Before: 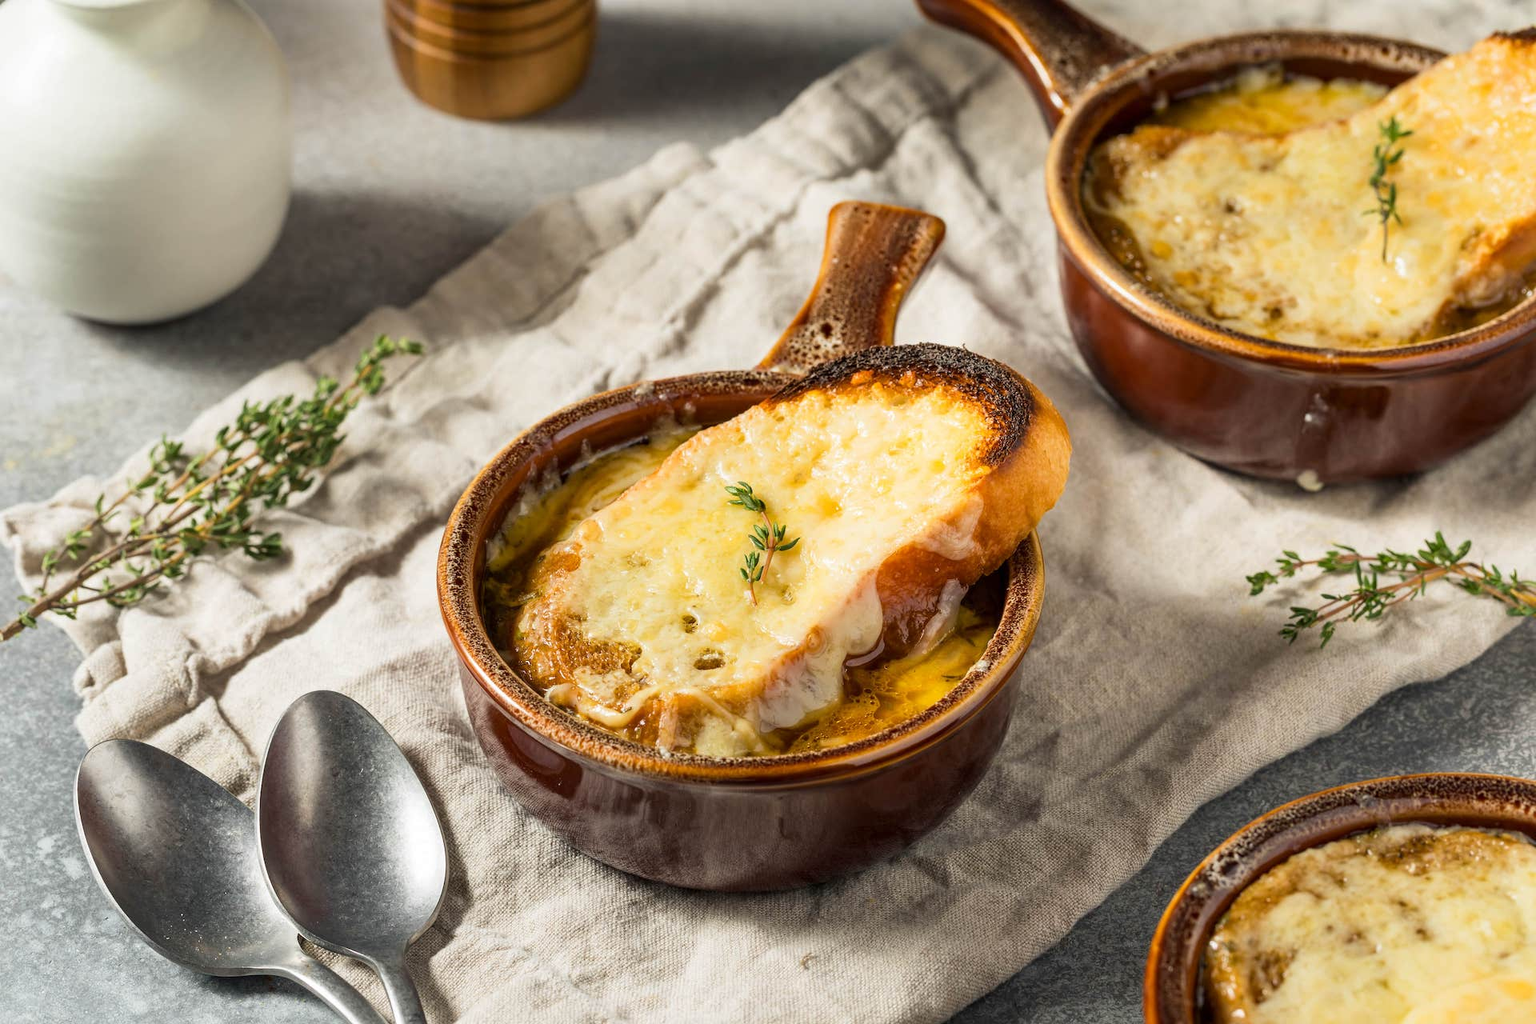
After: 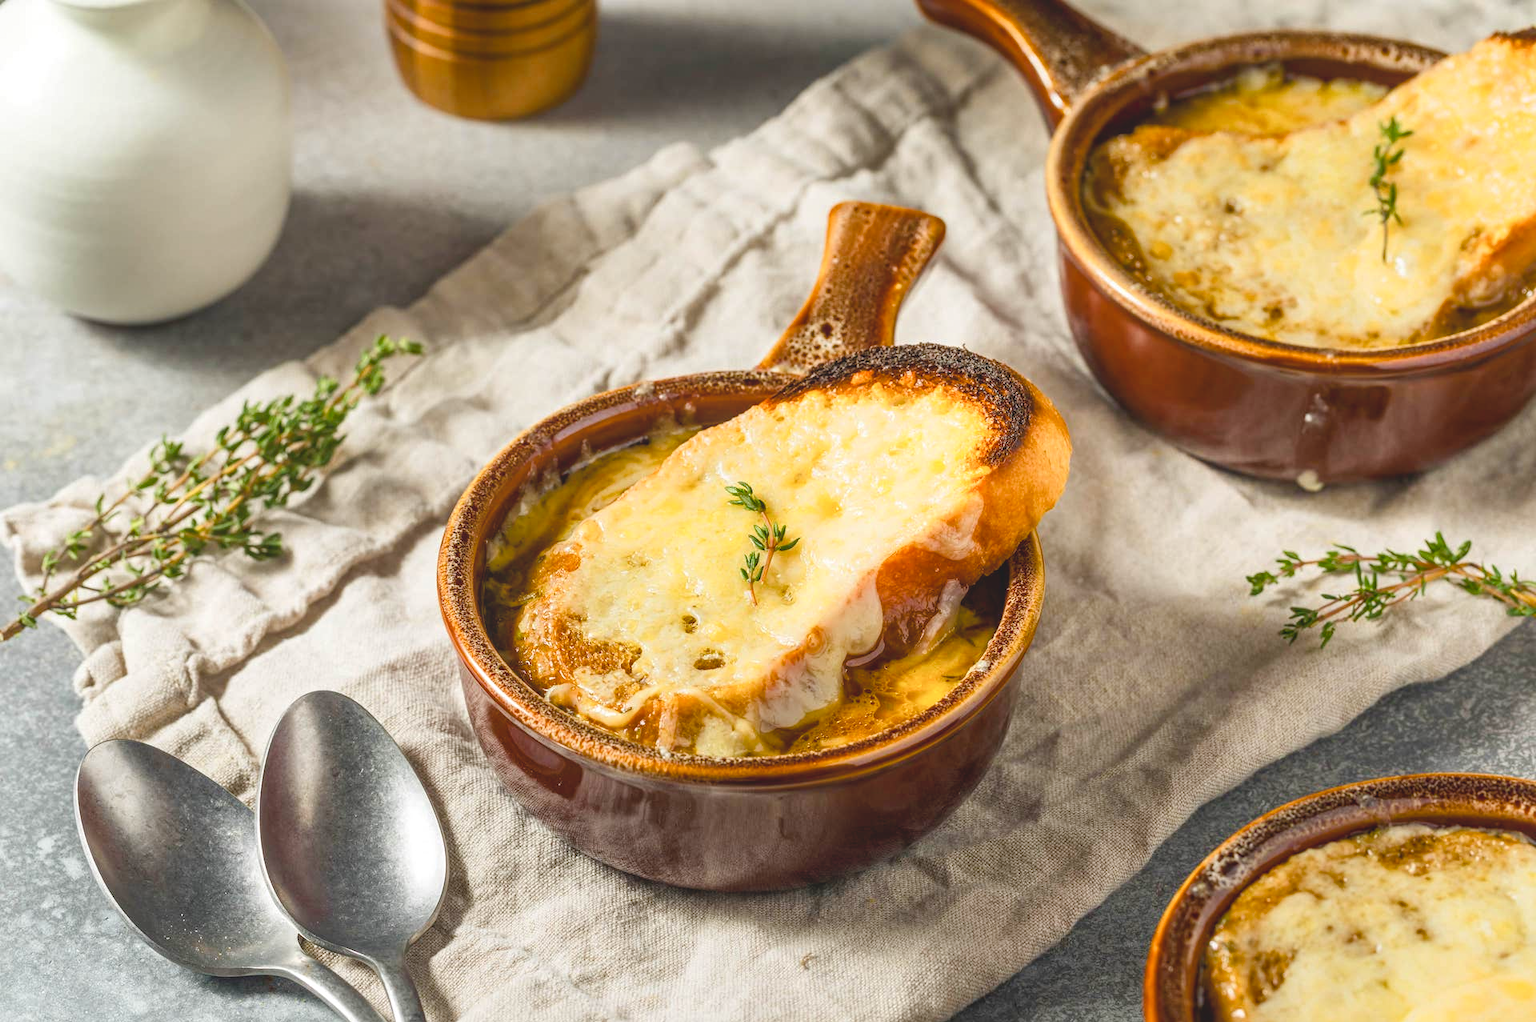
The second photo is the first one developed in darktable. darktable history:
local contrast: highlights 48%, shadows 0%, detail 100%
color balance rgb: linear chroma grading › shadows 32%, linear chroma grading › global chroma -2%, linear chroma grading › mid-tones 4%, perceptual saturation grading › global saturation -2%, perceptual saturation grading › highlights -8%, perceptual saturation grading › mid-tones 8%, perceptual saturation grading › shadows 4%, perceptual brilliance grading › highlights 8%, perceptual brilliance grading › mid-tones 4%, perceptual brilliance grading › shadows 2%, global vibrance 16%, saturation formula JzAzBz (2021)
crop: top 0.05%, bottom 0.098%
